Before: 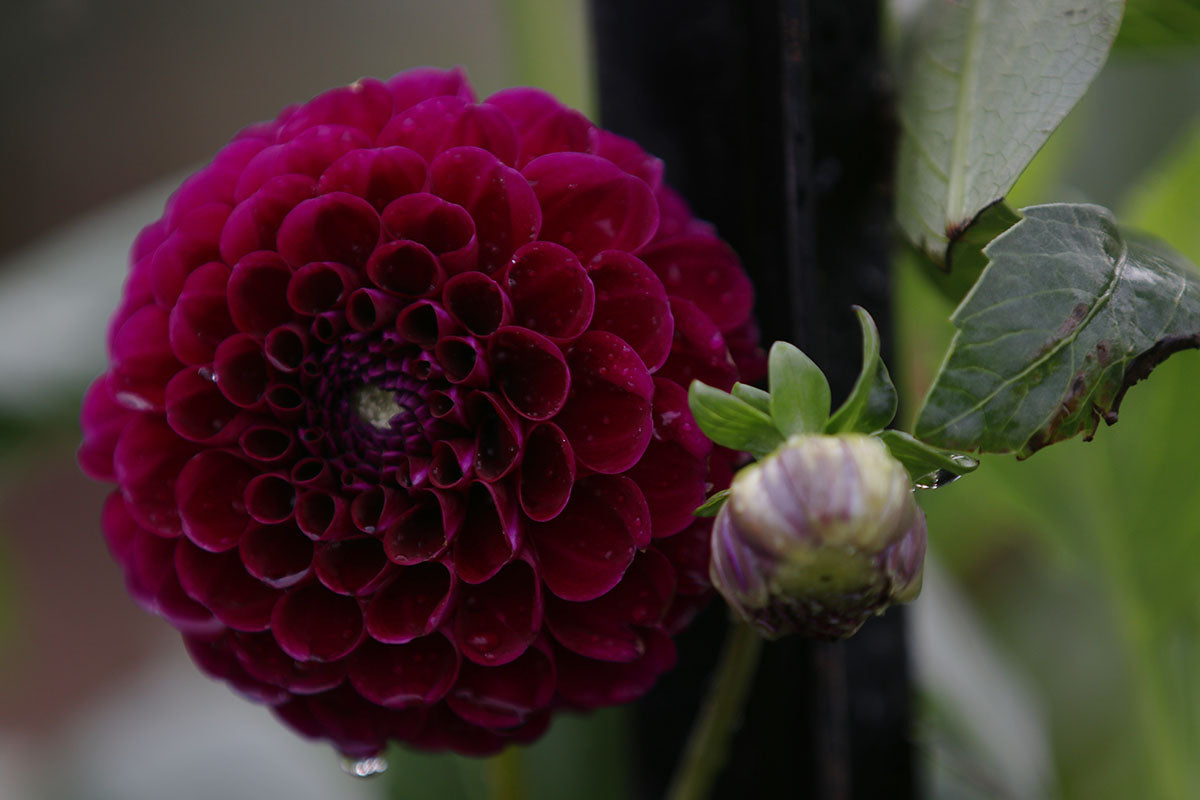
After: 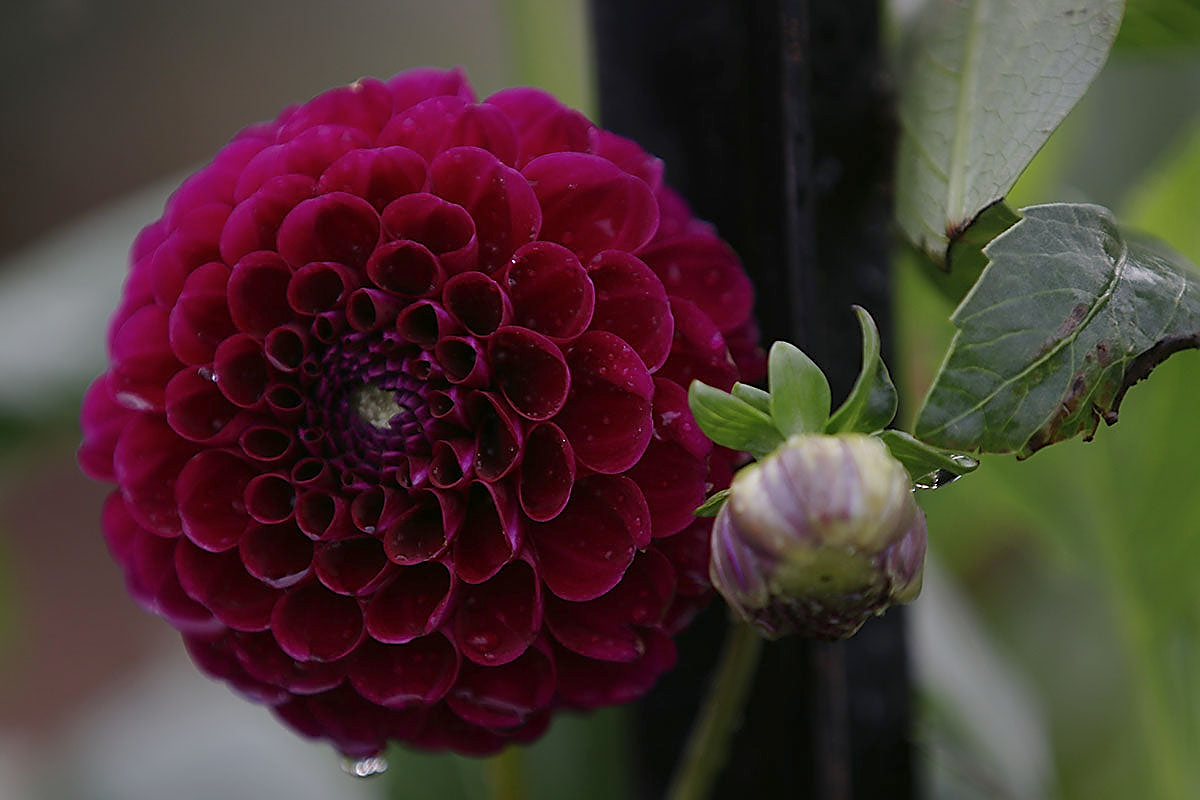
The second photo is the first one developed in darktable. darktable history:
sharpen: radius 1.427, amount 1.245, threshold 0.717
color balance rgb: perceptual saturation grading › global saturation -3.225%, perceptual saturation grading › shadows -1.044%, perceptual brilliance grading › highlights 2.808%, contrast -10.468%
